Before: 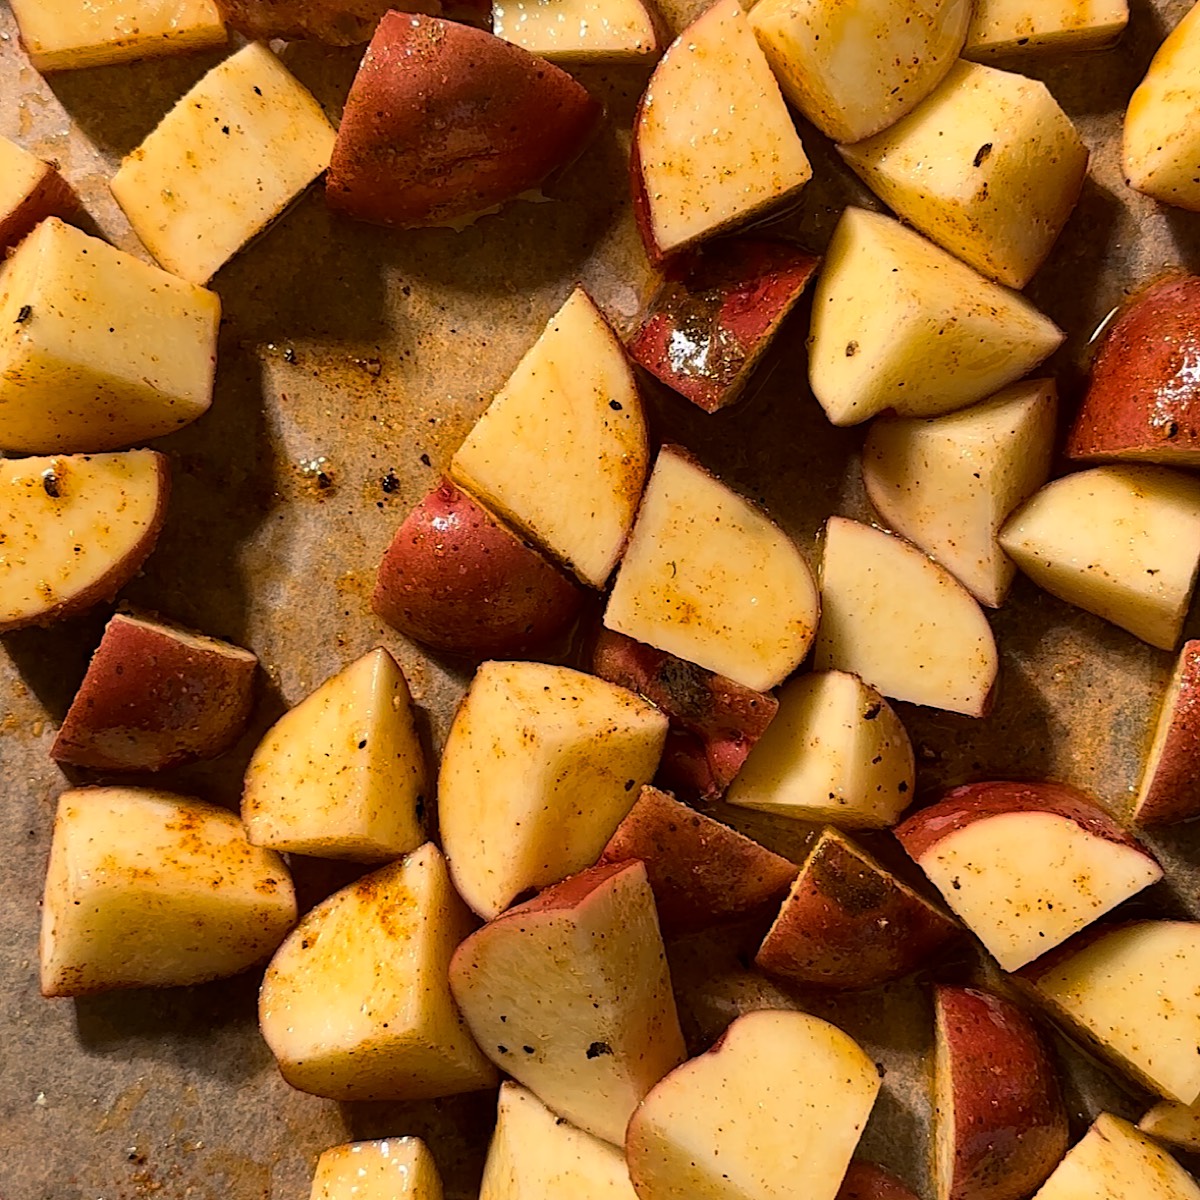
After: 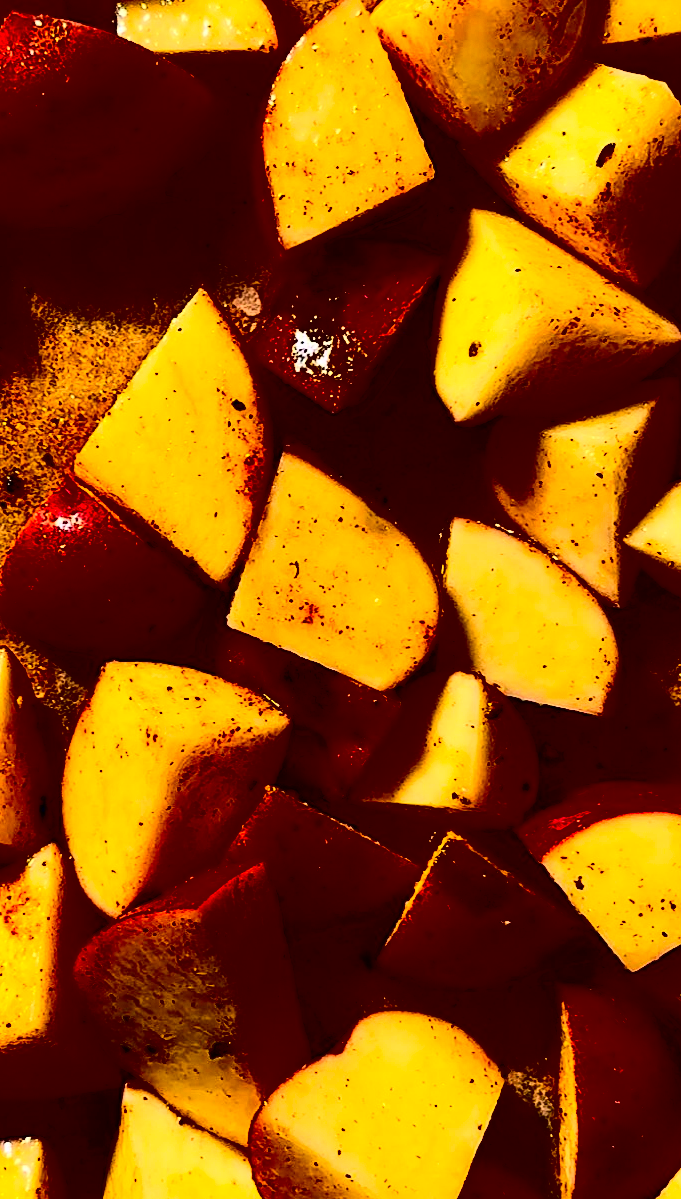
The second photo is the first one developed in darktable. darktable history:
contrast brightness saturation: contrast 0.755, brightness -0.999, saturation 0.986
crop: left 31.453%, top 0.023%, right 11.729%
